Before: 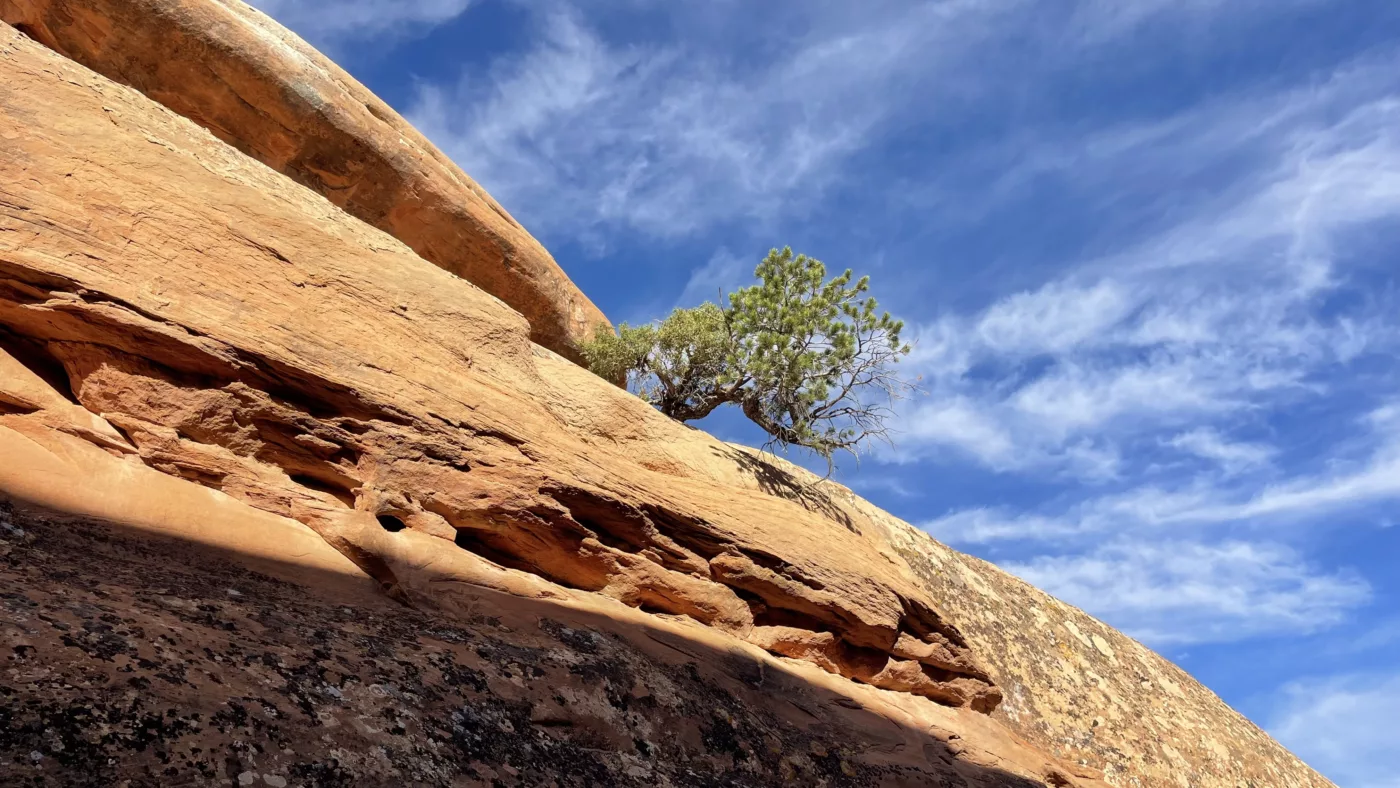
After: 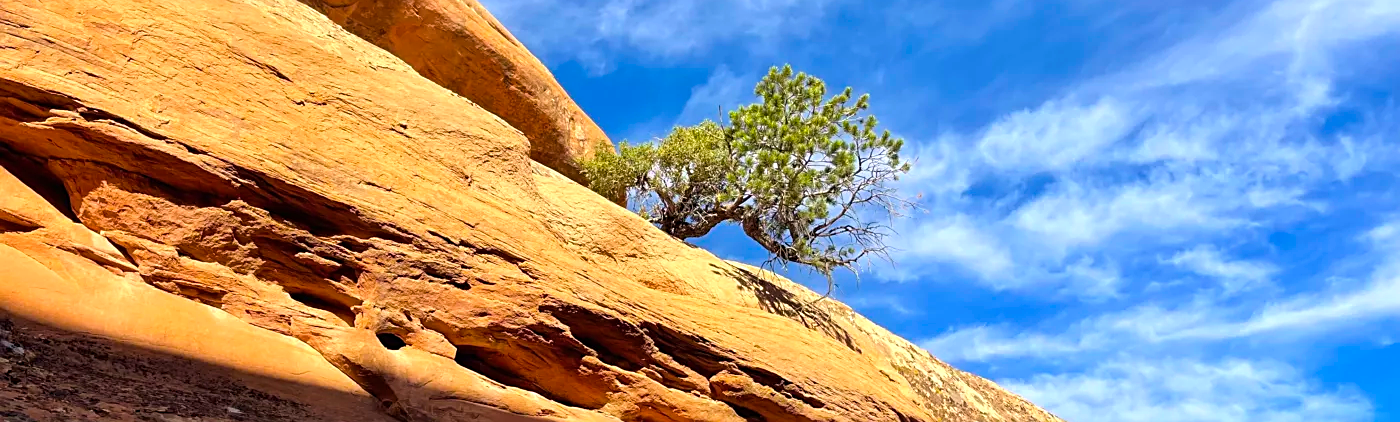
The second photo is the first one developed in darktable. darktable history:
sharpen: on, module defaults
crop and rotate: top 23.167%, bottom 23.171%
exposure: black level correction 0, exposure 0.3 EV, compensate highlight preservation false
color balance rgb: shadows lift › hue 86.77°, perceptual saturation grading › global saturation 0.209%, global vibrance 41.571%
